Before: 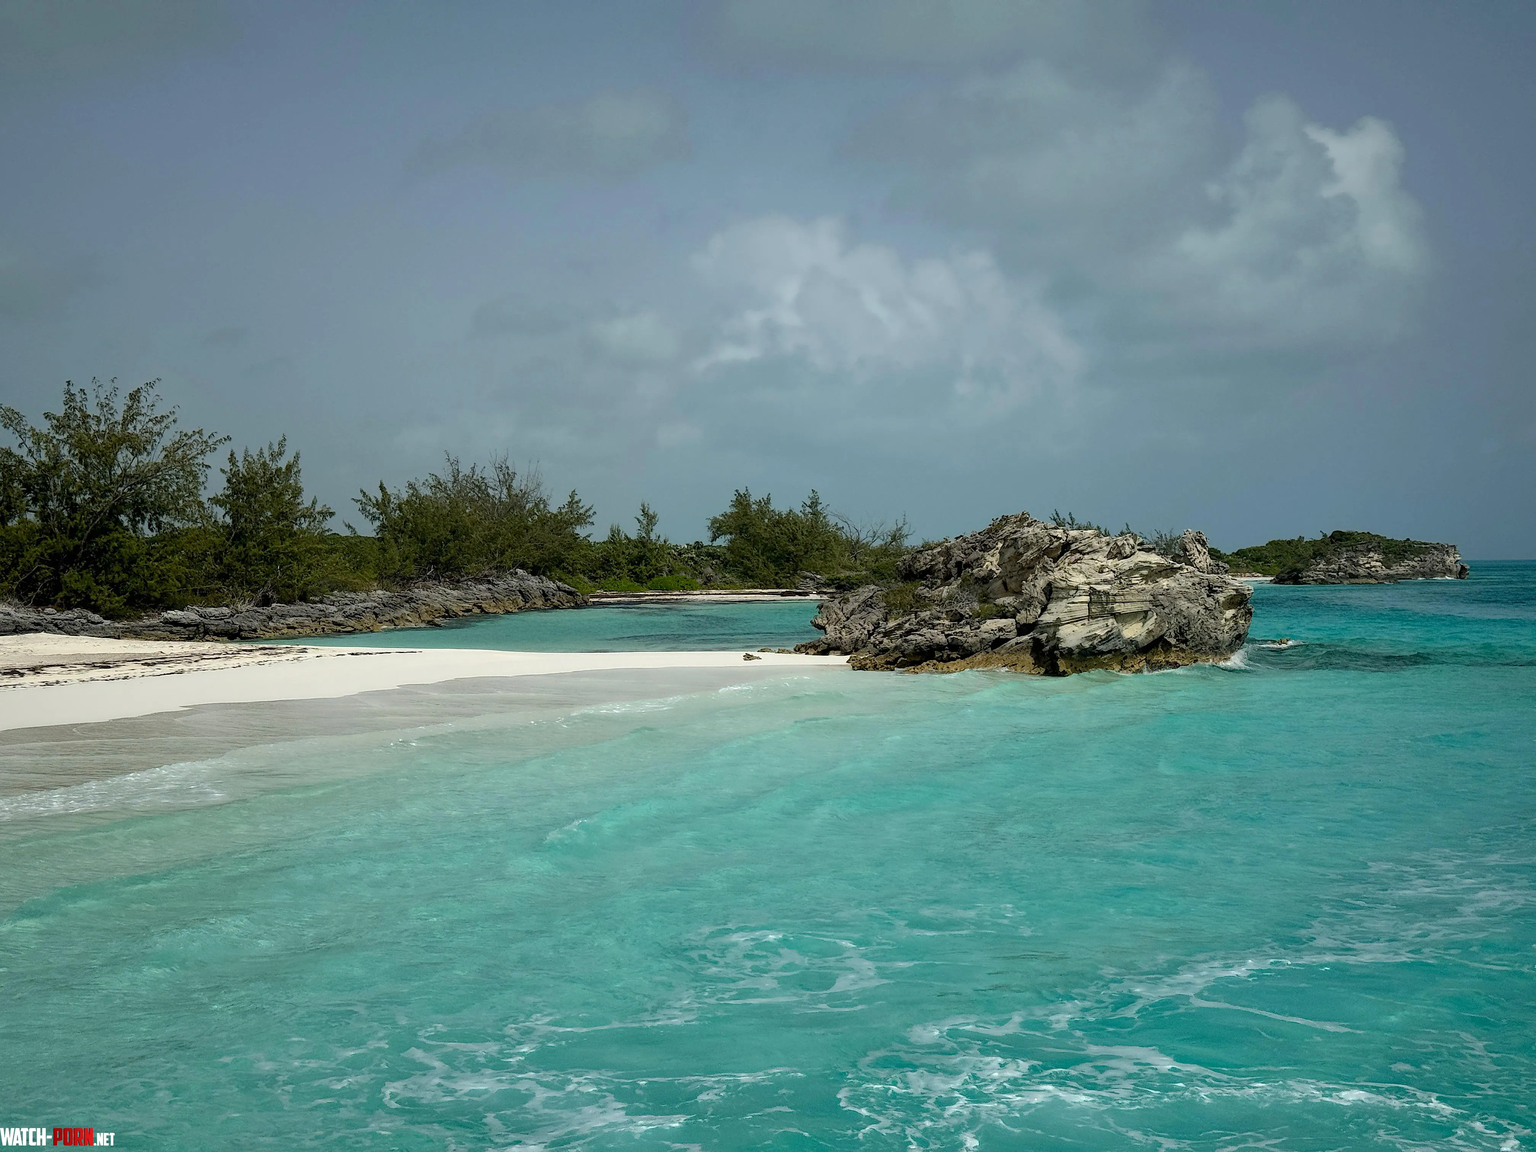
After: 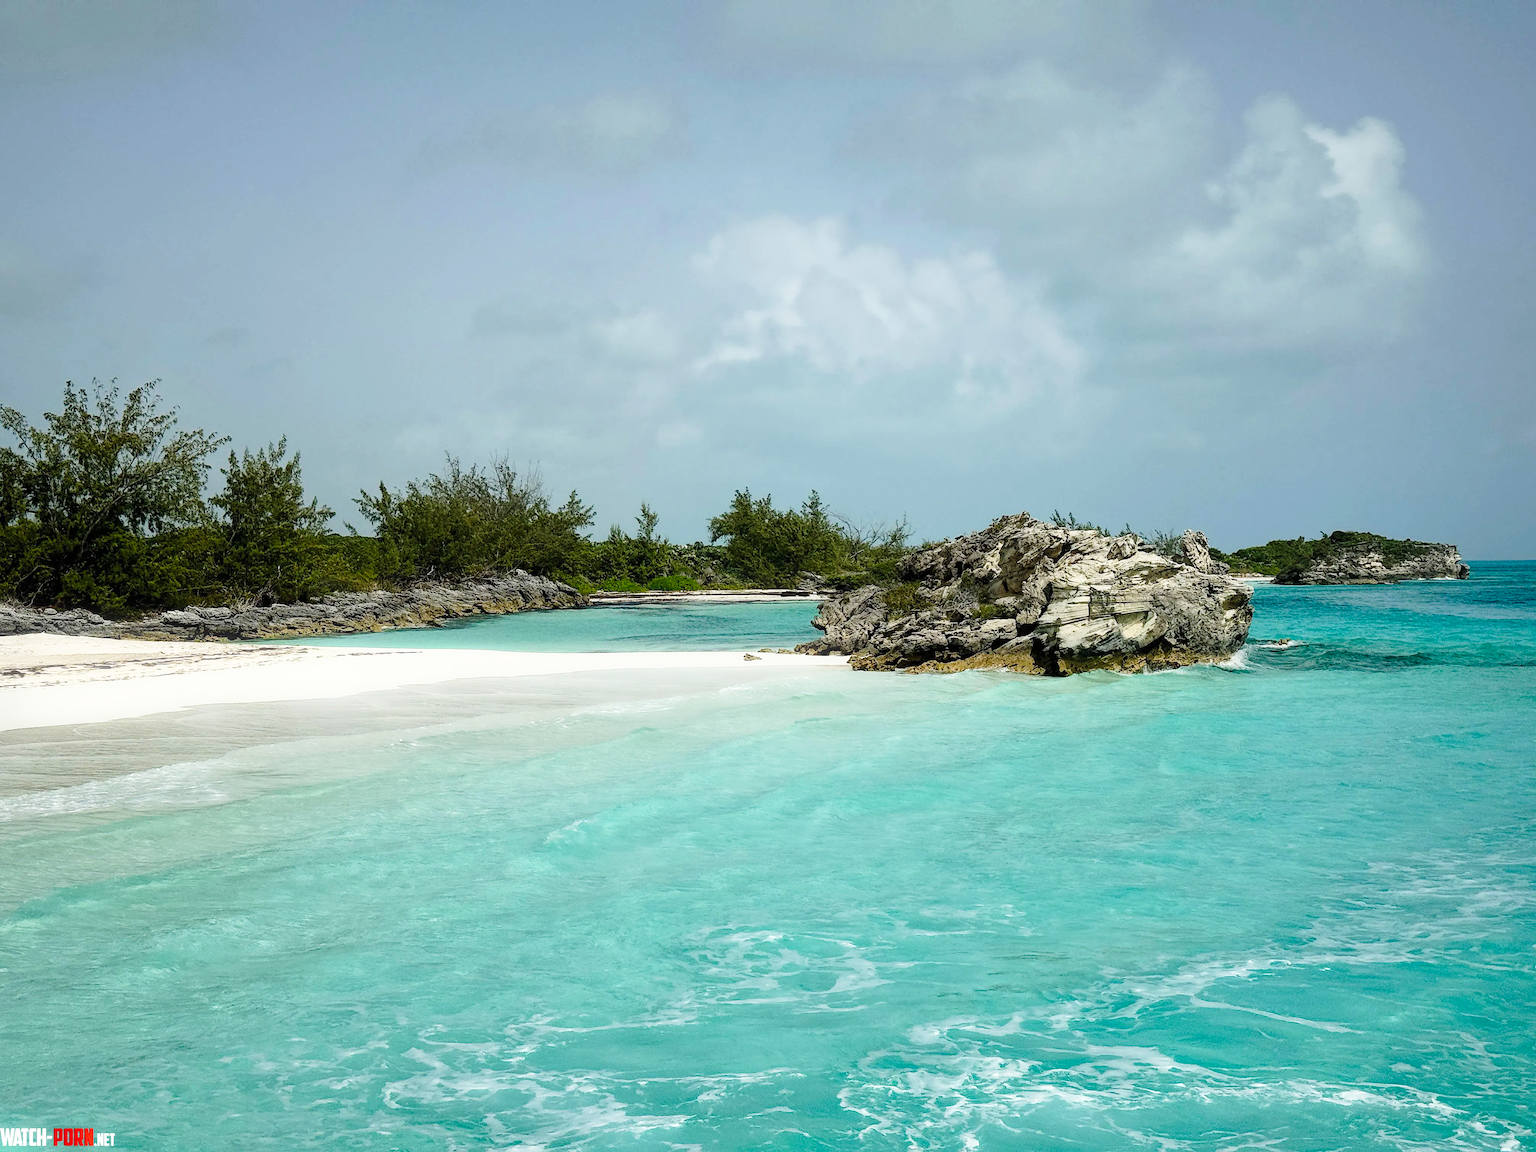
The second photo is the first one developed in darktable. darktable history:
bloom: size 9%, threshold 100%, strength 7%
base curve: curves: ch0 [(0, 0) (0.028, 0.03) (0.121, 0.232) (0.46, 0.748) (0.859, 0.968) (1, 1)], preserve colors none
